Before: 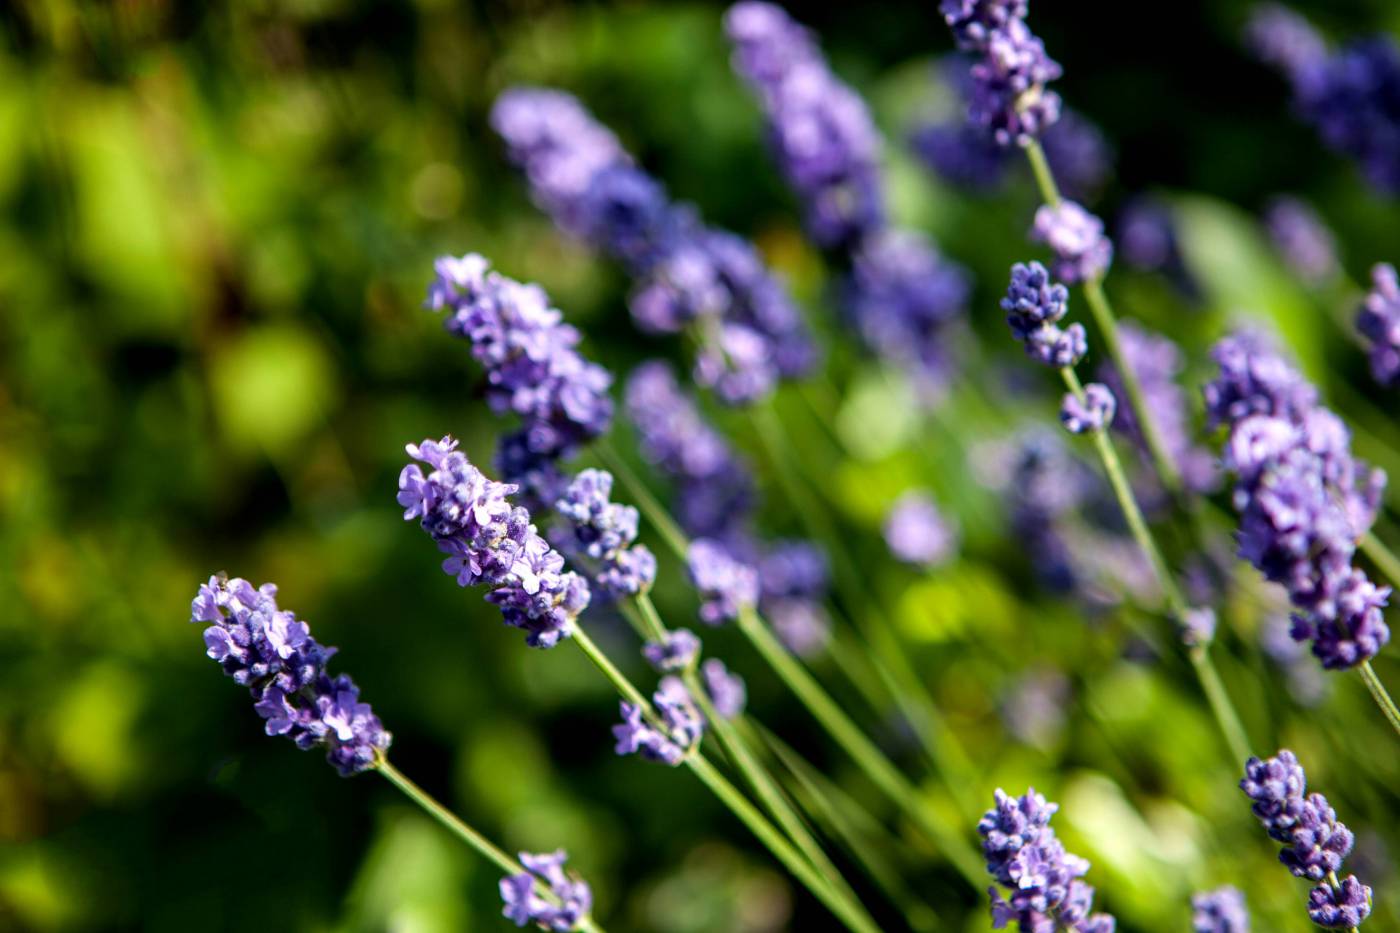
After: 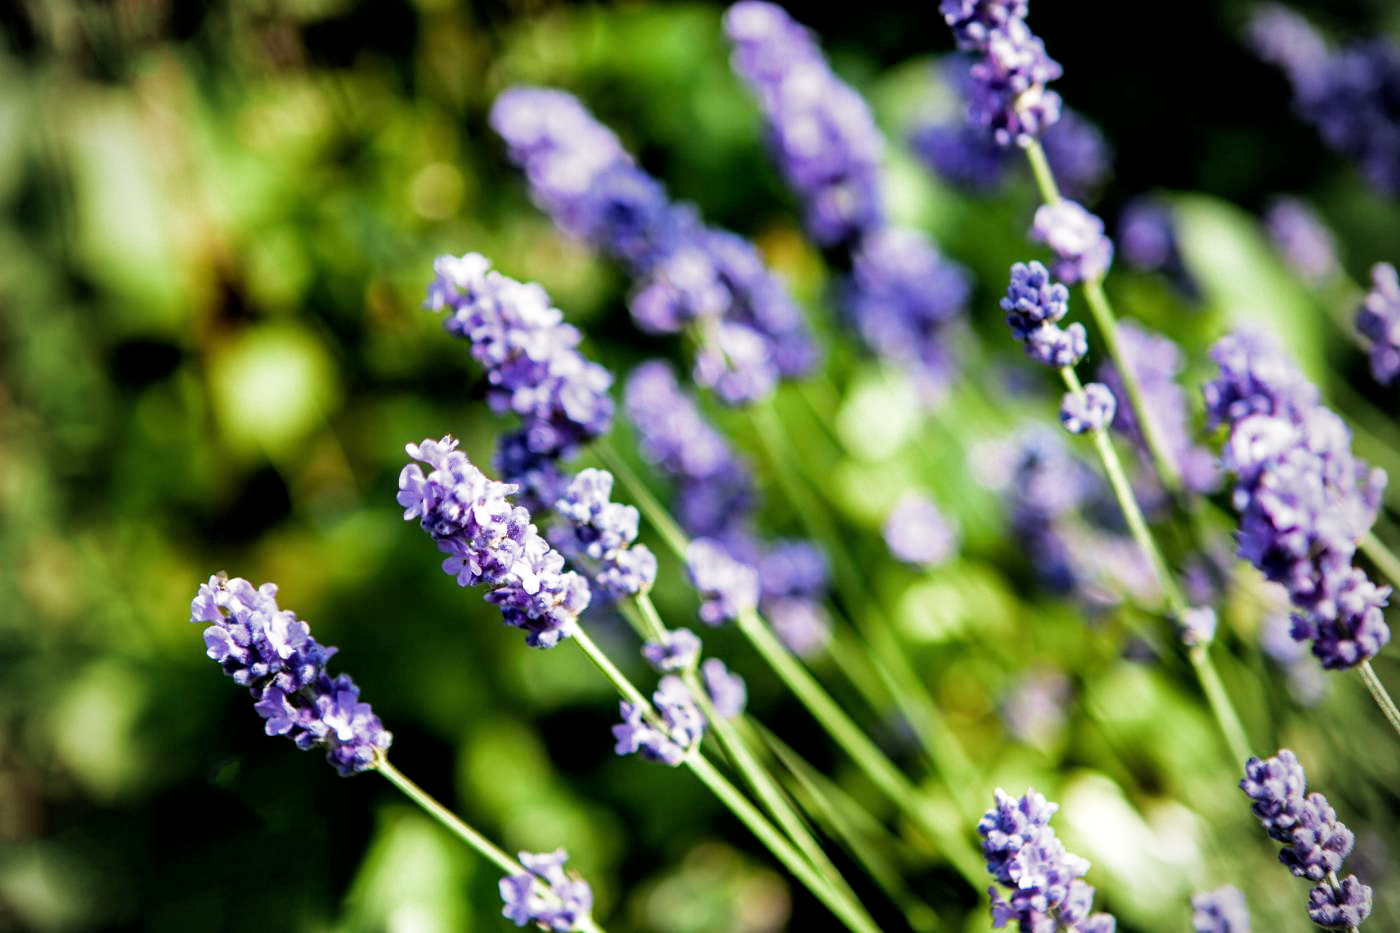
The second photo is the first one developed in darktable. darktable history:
filmic rgb: middle gray luminance 9.23%, black relative exposure -10.55 EV, white relative exposure 3.45 EV, threshold 6 EV, target black luminance 0%, hardness 5.98, latitude 59.69%, contrast 1.087, highlights saturation mix 5%, shadows ↔ highlights balance 29.23%, add noise in highlights 0, color science v3 (2019), use custom middle-gray values true, iterations of high-quality reconstruction 0, contrast in highlights soft, enable highlight reconstruction true
vignetting: width/height ratio 1.094
